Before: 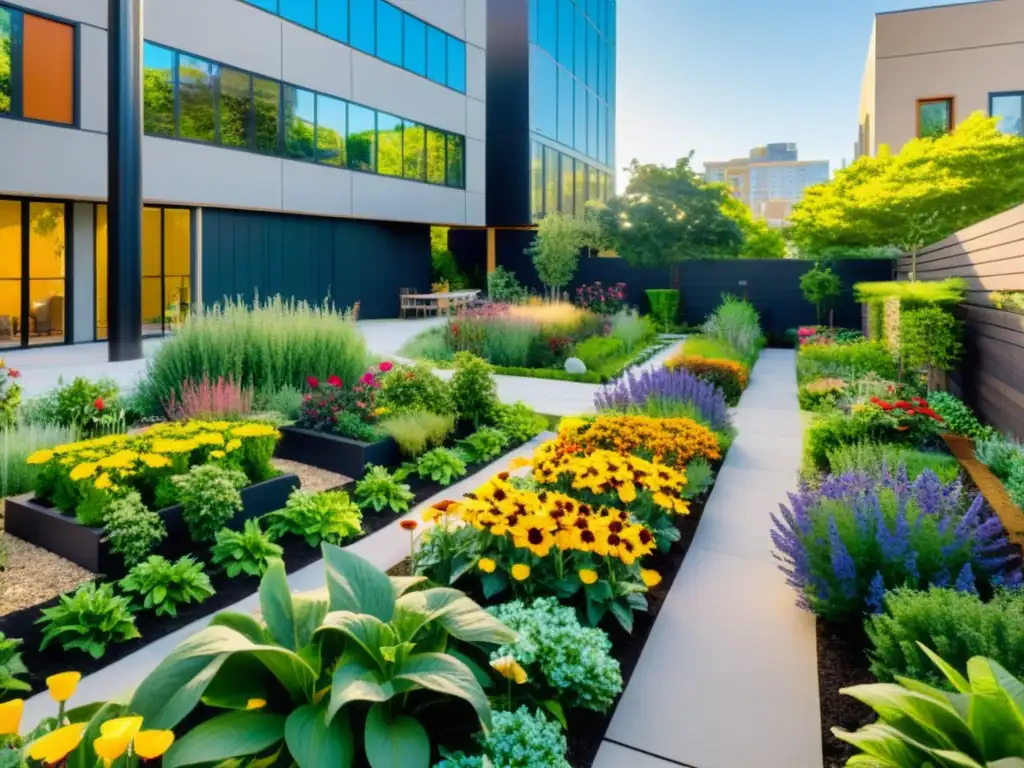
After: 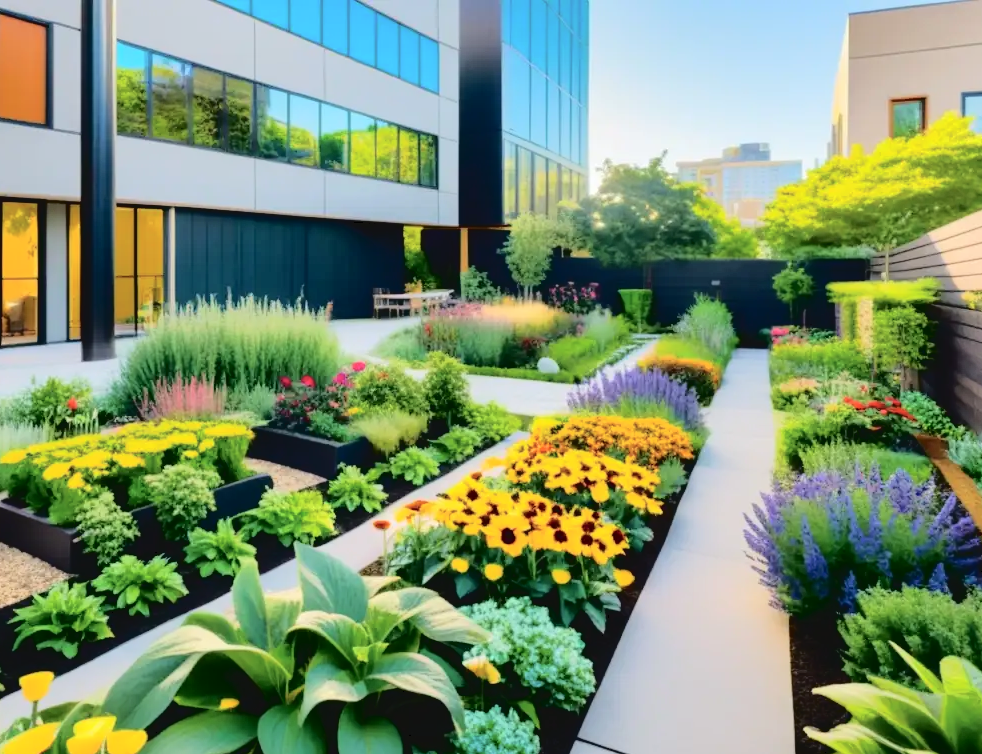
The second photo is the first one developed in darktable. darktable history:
crop and rotate: left 2.707%, right 1.325%, bottom 1.777%
tone curve: curves: ch0 [(0, 0) (0.003, 0.051) (0.011, 0.052) (0.025, 0.055) (0.044, 0.062) (0.069, 0.068) (0.1, 0.077) (0.136, 0.098) (0.177, 0.145) (0.224, 0.223) (0.277, 0.314) (0.335, 0.43) (0.399, 0.518) (0.468, 0.591) (0.543, 0.656) (0.623, 0.726) (0.709, 0.809) (0.801, 0.857) (0.898, 0.918) (1, 1)], color space Lab, independent channels, preserve colors none
